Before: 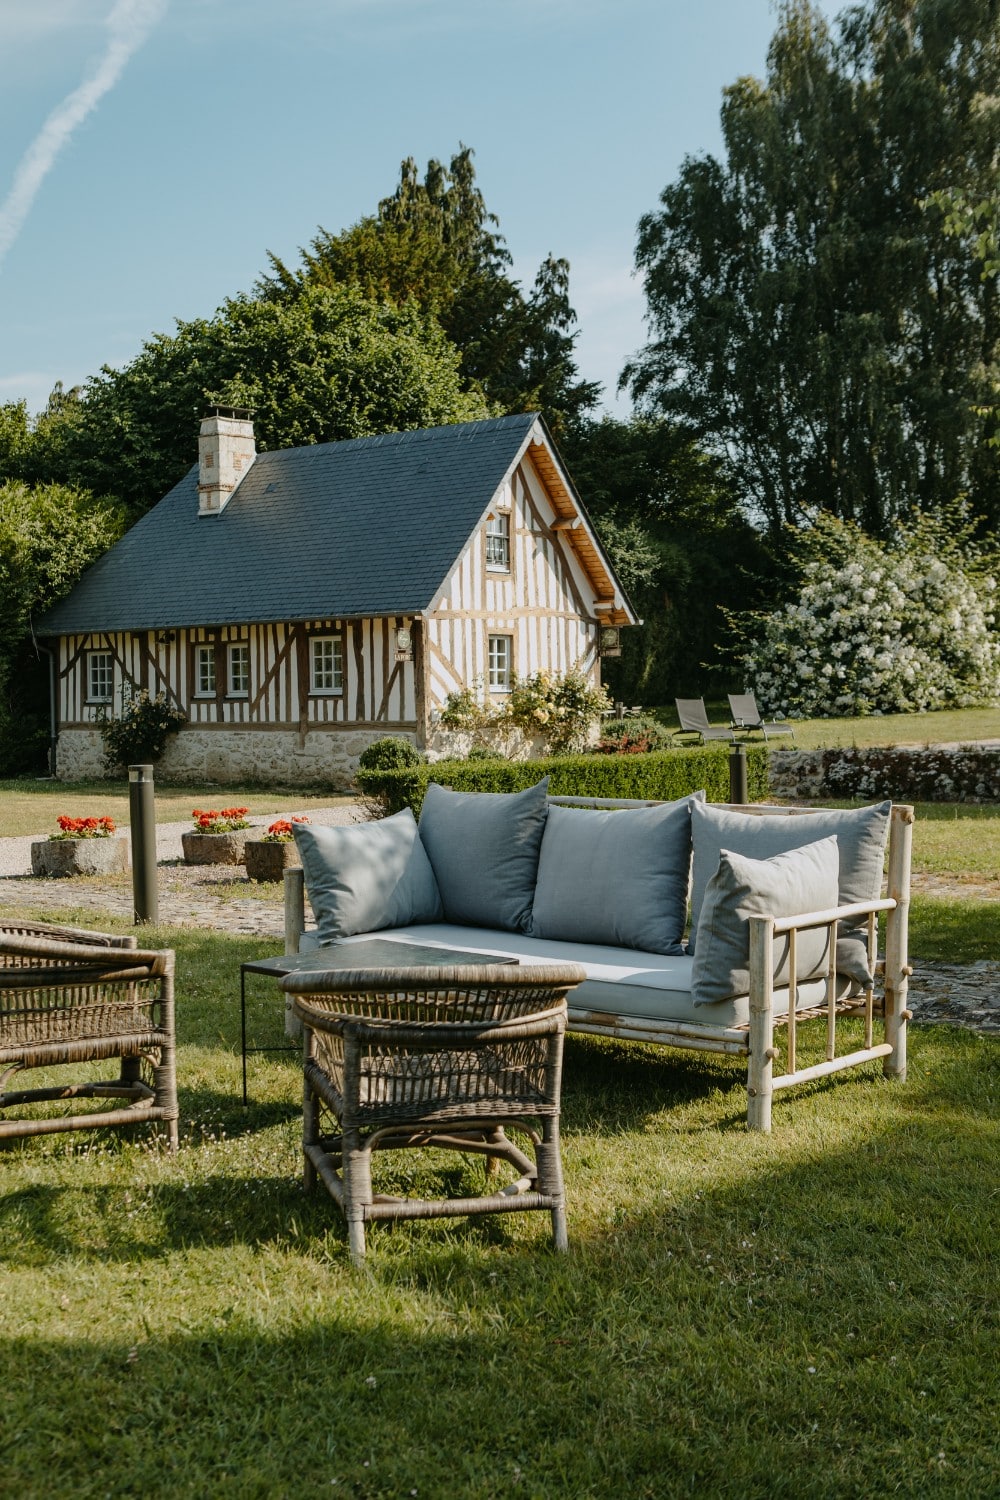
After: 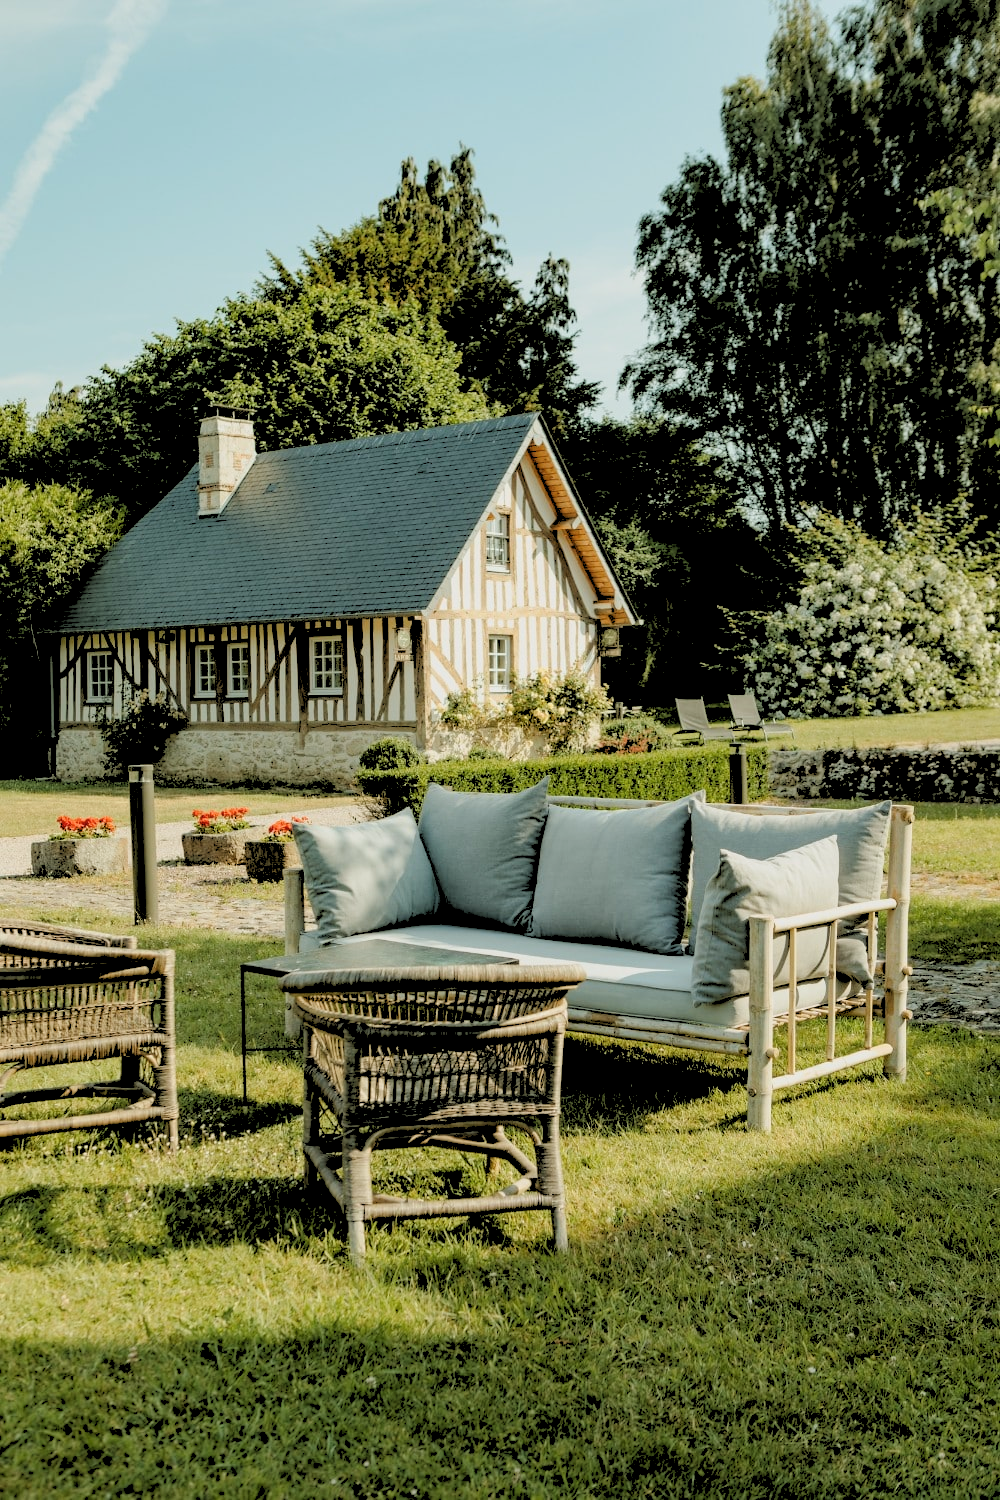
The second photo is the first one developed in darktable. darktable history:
rgb levels: levels [[0.027, 0.429, 0.996], [0, 0.5, 1], [0, 0.5, 1]]
shadows and highlights: shadows 12, white point adjustment 1.2, highlights -0.36, soften with gaussian
color balance: mode lift, gamma, gain (sRGB), lift [1.04, 1, 1, 0.97], gamma [1.01, 1, 1, 0.97], gain [0.96, 1, 1, 0.97]
